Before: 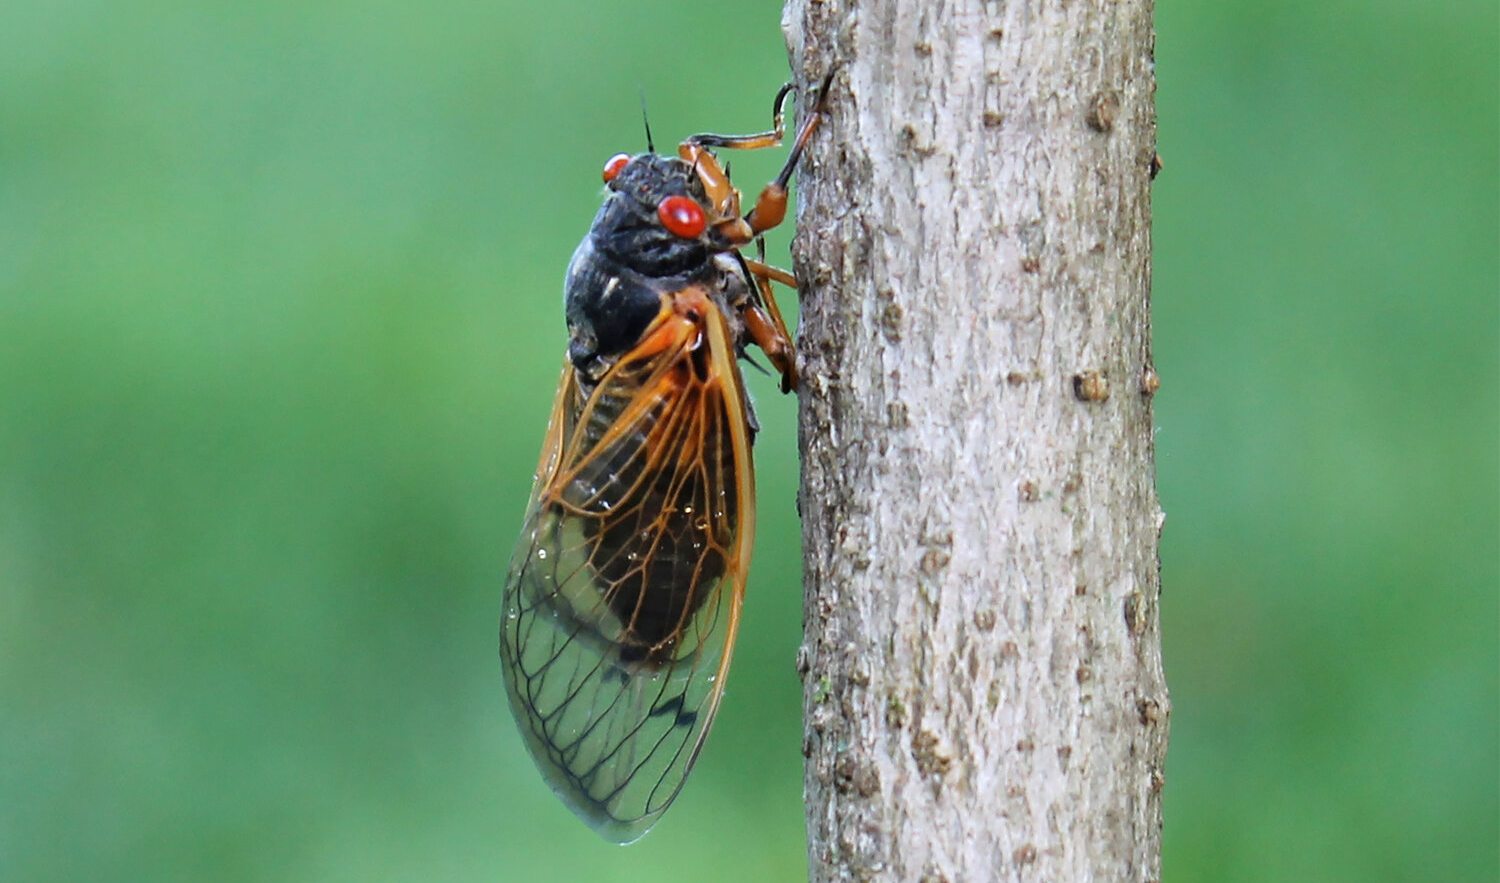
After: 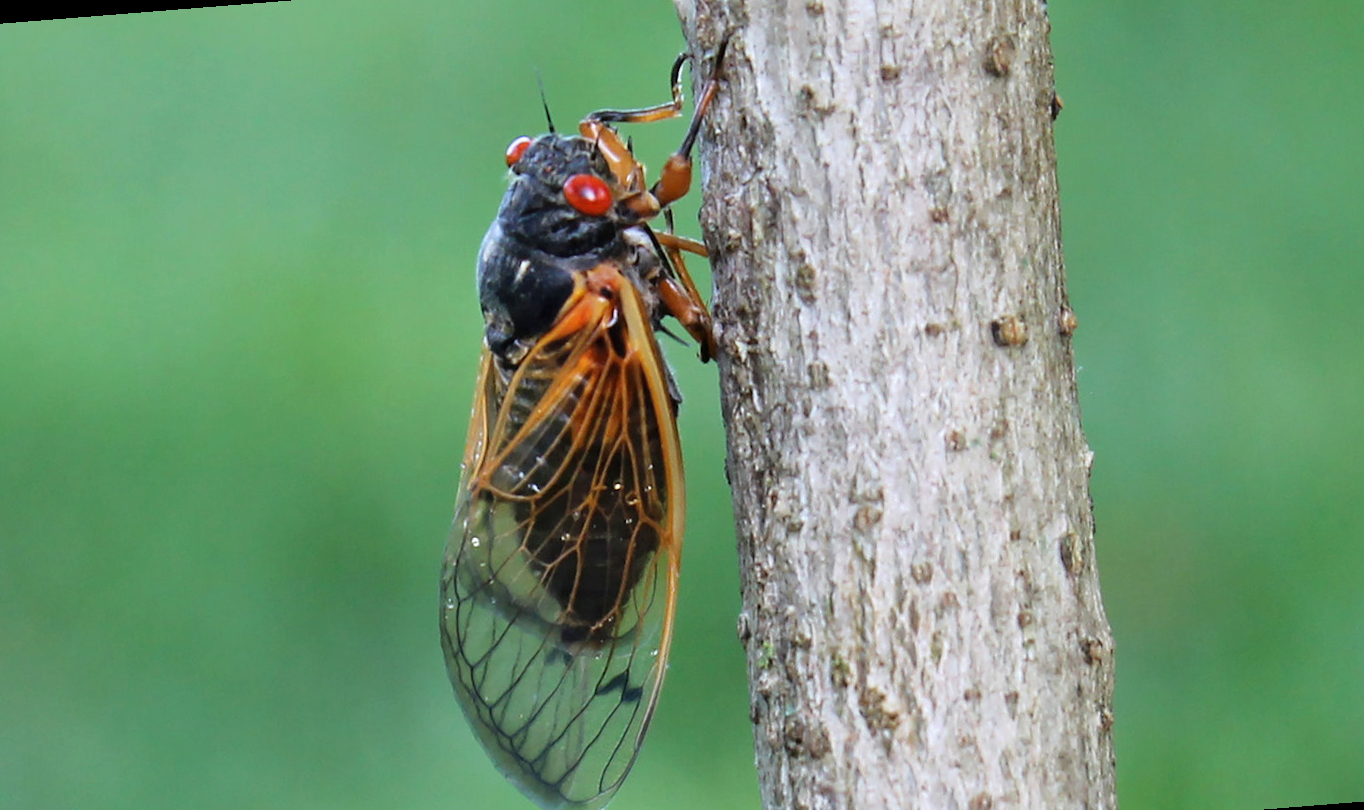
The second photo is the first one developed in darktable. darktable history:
crop: left 1.743%, right 0.268%, bottom 2.011%
white balance: emerald 1
rotate and perspective: rotation -4.57°, crop left 0.054, crop right 0.944, crop top 0.087, crop bottom 0.914
